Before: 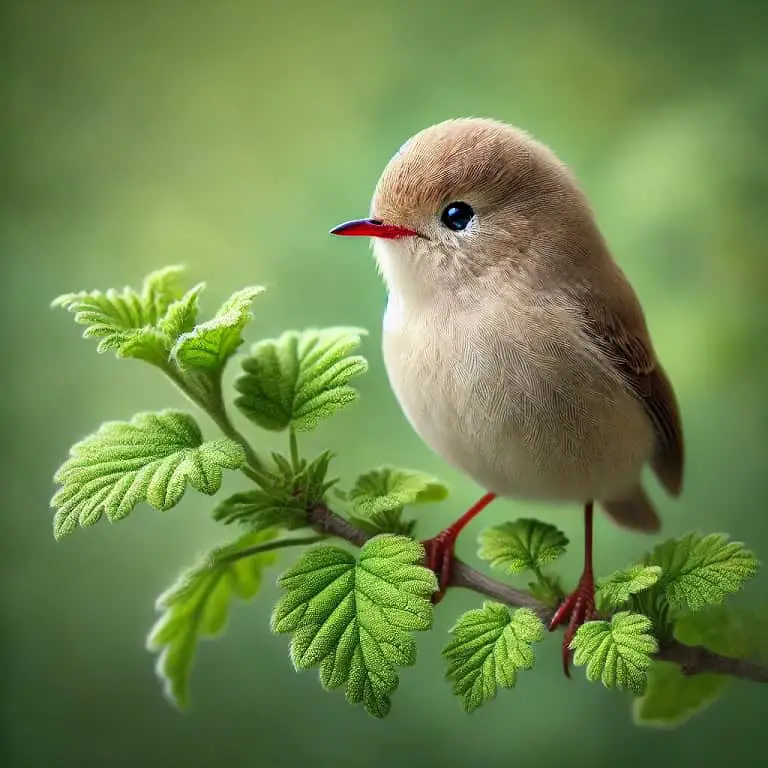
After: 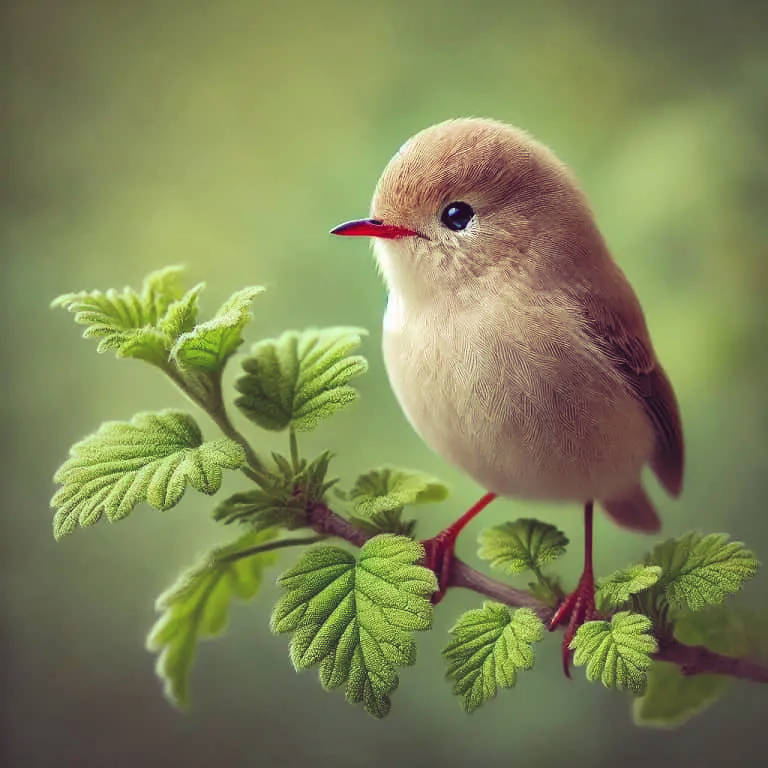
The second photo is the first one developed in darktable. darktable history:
tone curve: curves: ch0 [(0, 0) (0.003, 0.04) (0.011, 0.053) (0.025, 0.077) (0.044, 0.104) (0.069, 0.127) (0.1, 0.15) (0.136, 0.177) (0.177, 0.215) (0.224, 0.254) (0.277, 0.3) (0.335, 0.355) (0.399, 0.41) (0.468, 0.477) (0.543, 0.554) (0.623, 0.636) (0.709, 0.72) (0.801, 0.804) (0.898, 0.892) (1, 1)], preserve colors none
color look up table: target L [94.14, 93.56, 90.35, 86.39, 82.33, 77.03, 67.35, 67.73, 50.58, 45.29, 27.29, 22.75, 10.29, 200.44, 101.59, 73.56, 62.09, 58.03, 50.24, 53.47, 47.56, 45.56, 45.42, 44.61, 40.14, 31.01, 23.42, 10.44, 0.977, 80.06, 76.38, 73.45, 62.2, 54.23, 48.45, 43.7, 34.2, 32.37, 18.84, 6.053, 87.36, 86.03, 79.64, 70.7, 67.2, 61.47, 40.41, 24.6, 11.39], target a [-10.41, -10.69, -43.45, -67.02, -3.922, -70.79, -3.186, -40.94, -28.75, -18.65, 10.41, -21.12, 10.81, 0, 0, 23.62, 57.2, 62.81, 77.54, 14.91, 37.83, 68.87, 35.16, 10.04, 68.26, 20.1, 47.32, 37.86, 6.948, 19.78, 5.427, 41.19, 63.13, 85.03, 4.767, 55.44, 65.82, 28.54, 36.73, 36.88, -37.38, -10.55, -48.83, -16.69, -6.976, -35.53, -12.3, -6.324, 15.49], target b [37.57, 84.24, 75.22, 24.08, 20.36, 68.22, 39.41, 25.18, 50.36, 1.681, 23.14, 18.55, -5.982, 0, -0.001, 53.73, 69.51, 22.37, 45.86, 22.25, 49.57, 4.705, 3.28, 43.71, 40.45, 6.214, 26.73, -5.716, -6.223, 11.5, -11.33, 1.244, -30.31, -20.03, -58.6, -62.81, -44.38, -27.46, -65.06, -42.04, 11.4, -0.793, -11.13, -23.22, -3.015, -4.279, -29.17, -22.41, -34.14], num patches 49
